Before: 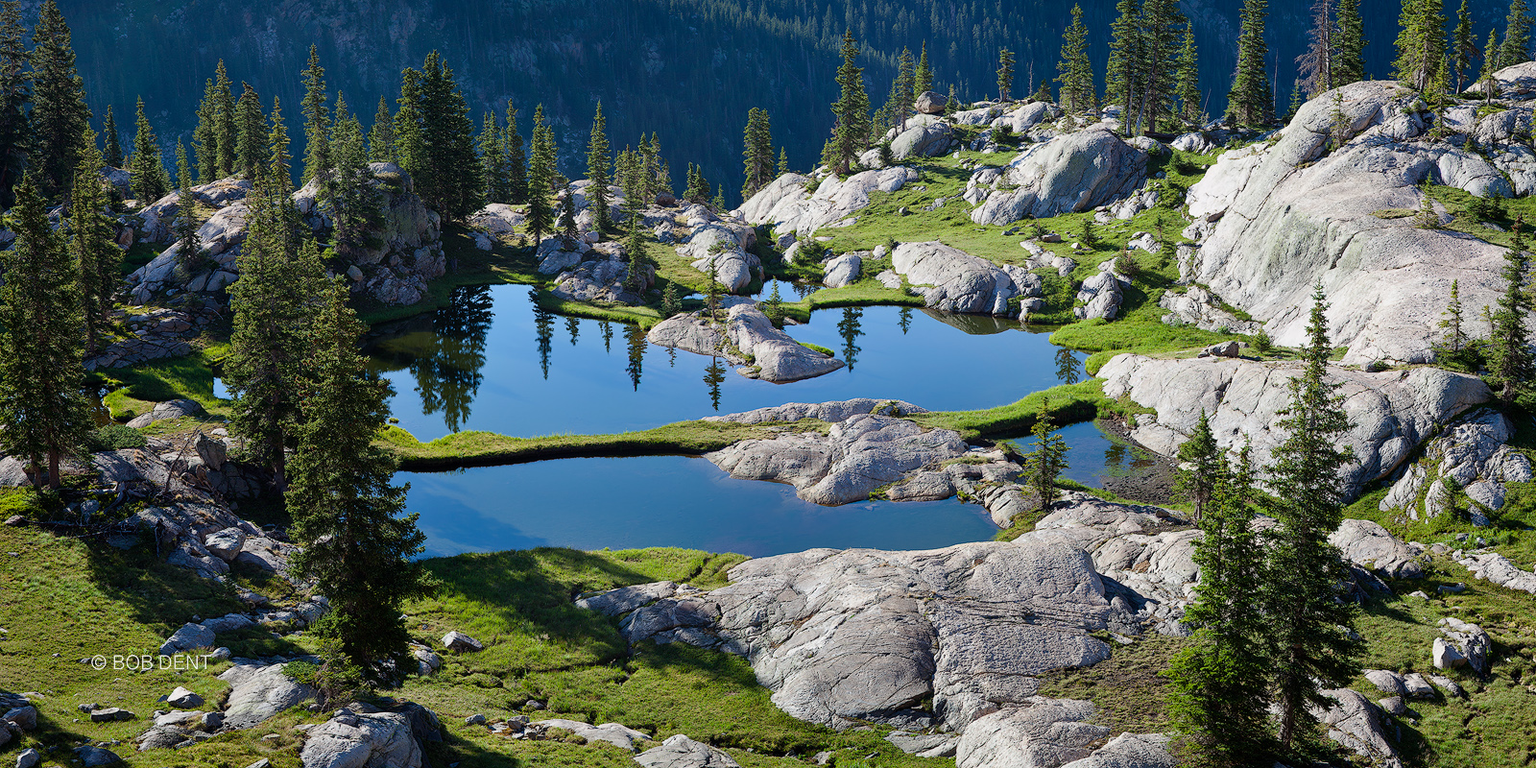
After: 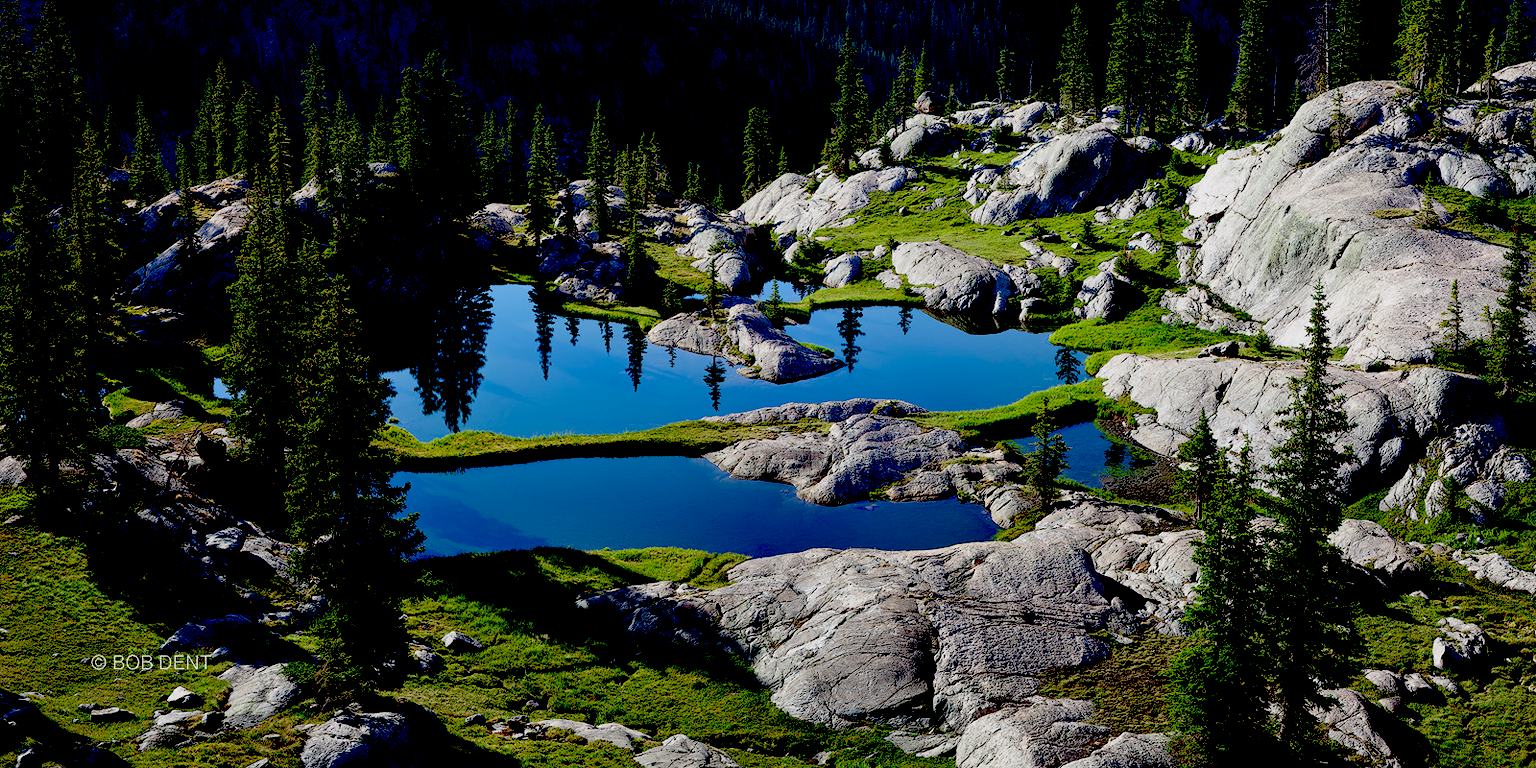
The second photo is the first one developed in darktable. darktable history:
exposure: black level correction 0.099, exposure -0.096 EV, compensate exposure bias true, compensate highlight preservation false
